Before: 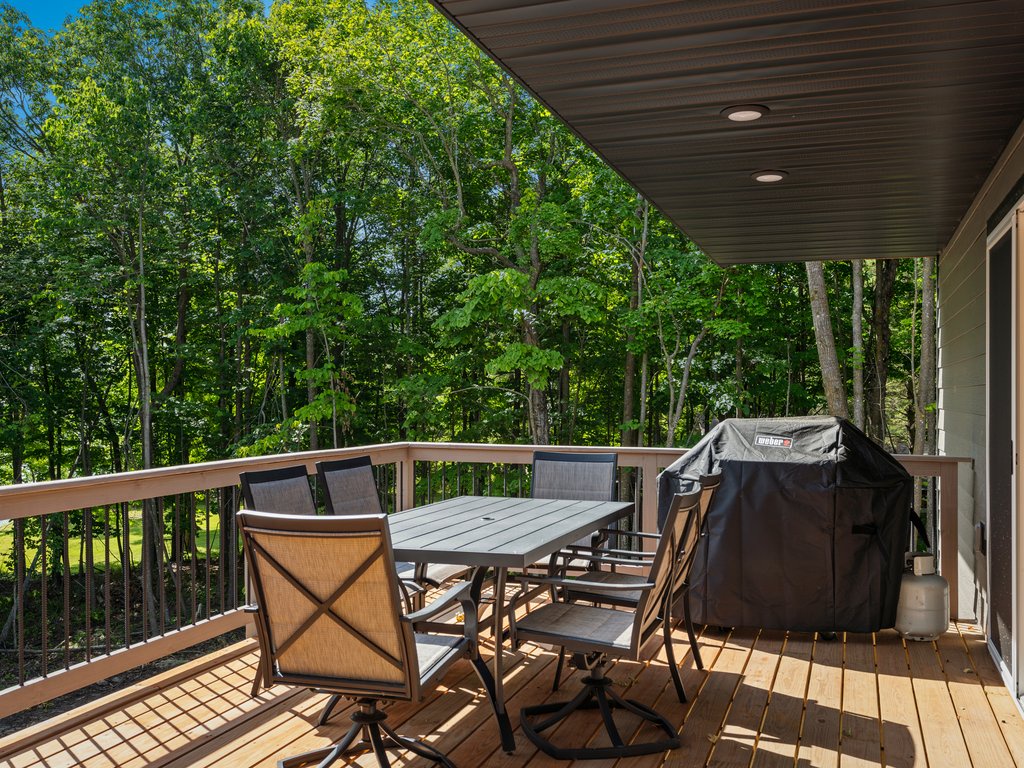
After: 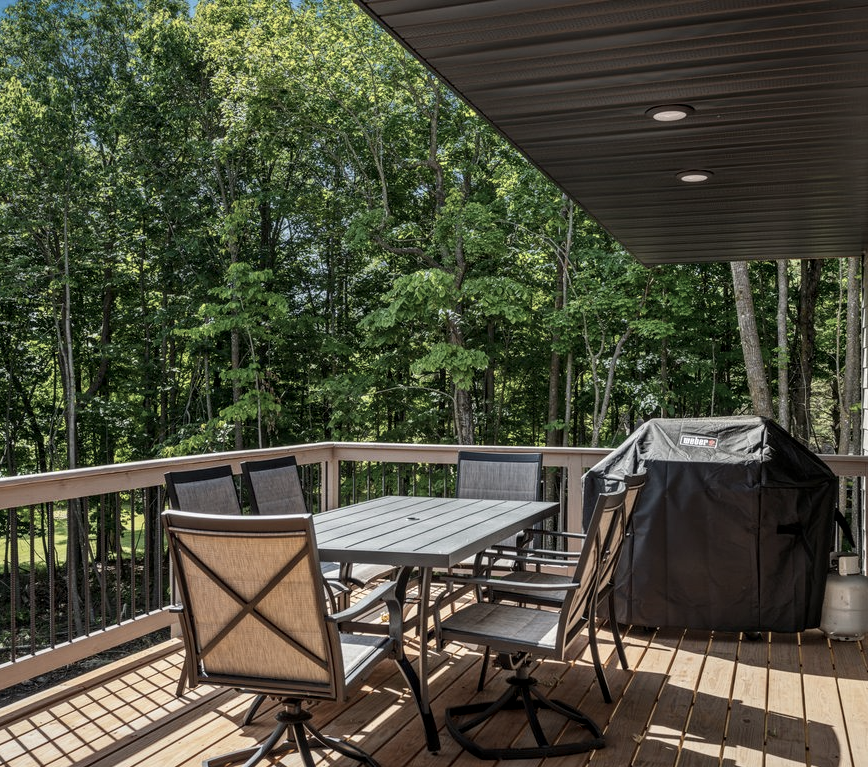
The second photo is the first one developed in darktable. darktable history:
contrast brightness saturation: contrast 0.101, saturation -0.37
local contrast: on, module defaults
crop: left 7.326%, right 7.836%
